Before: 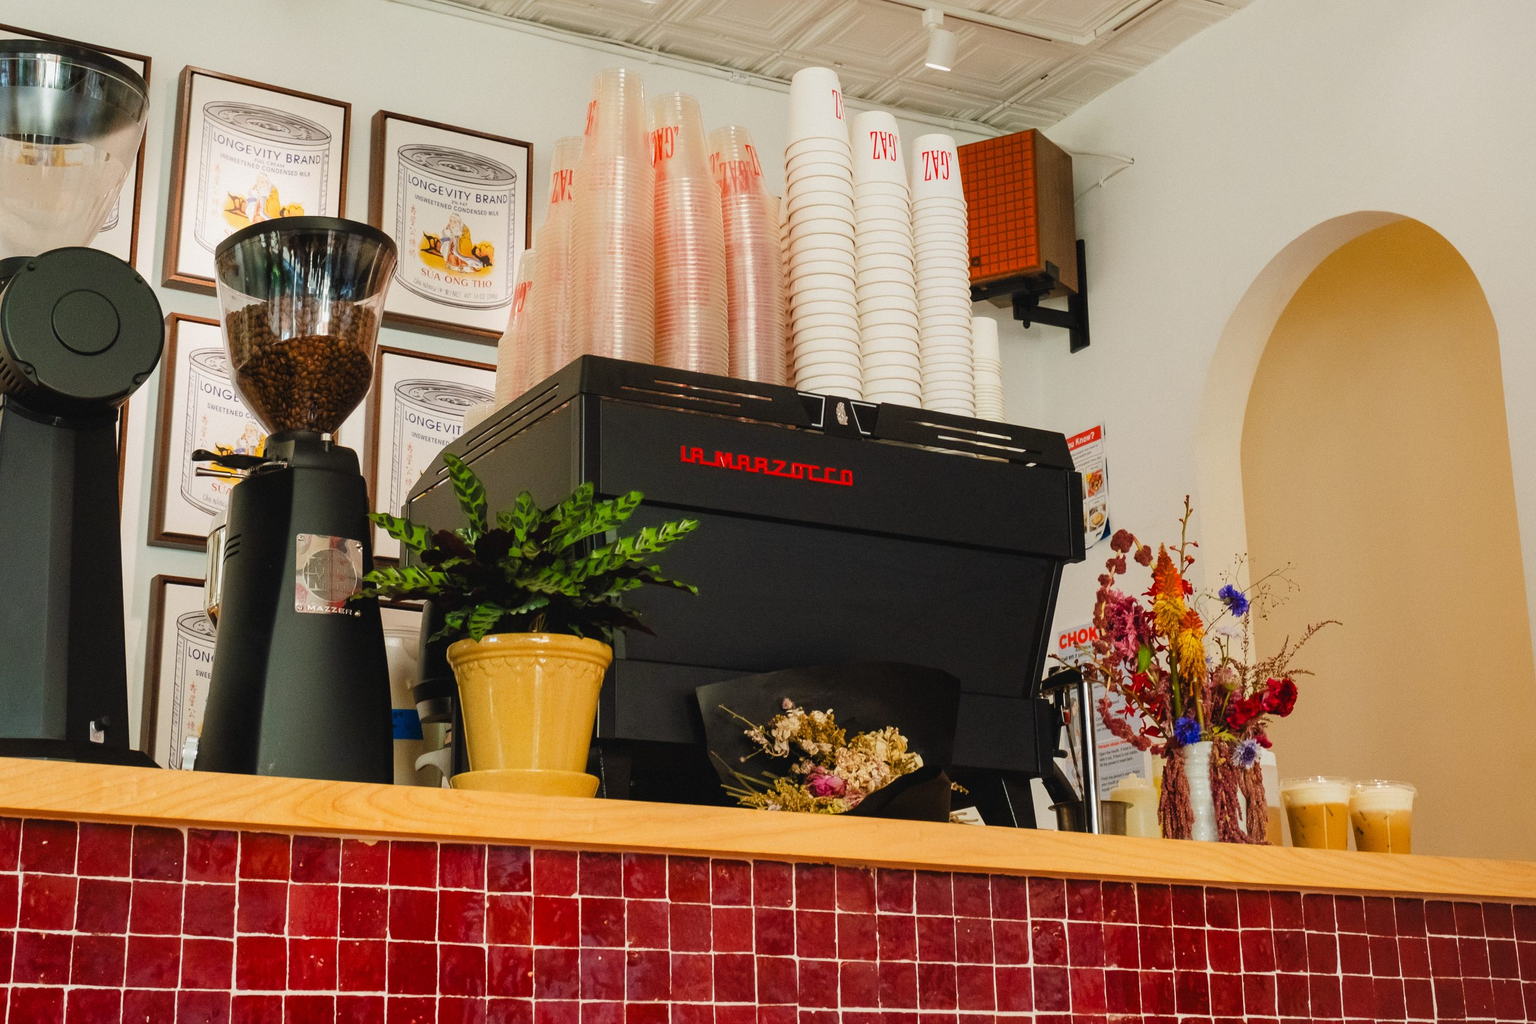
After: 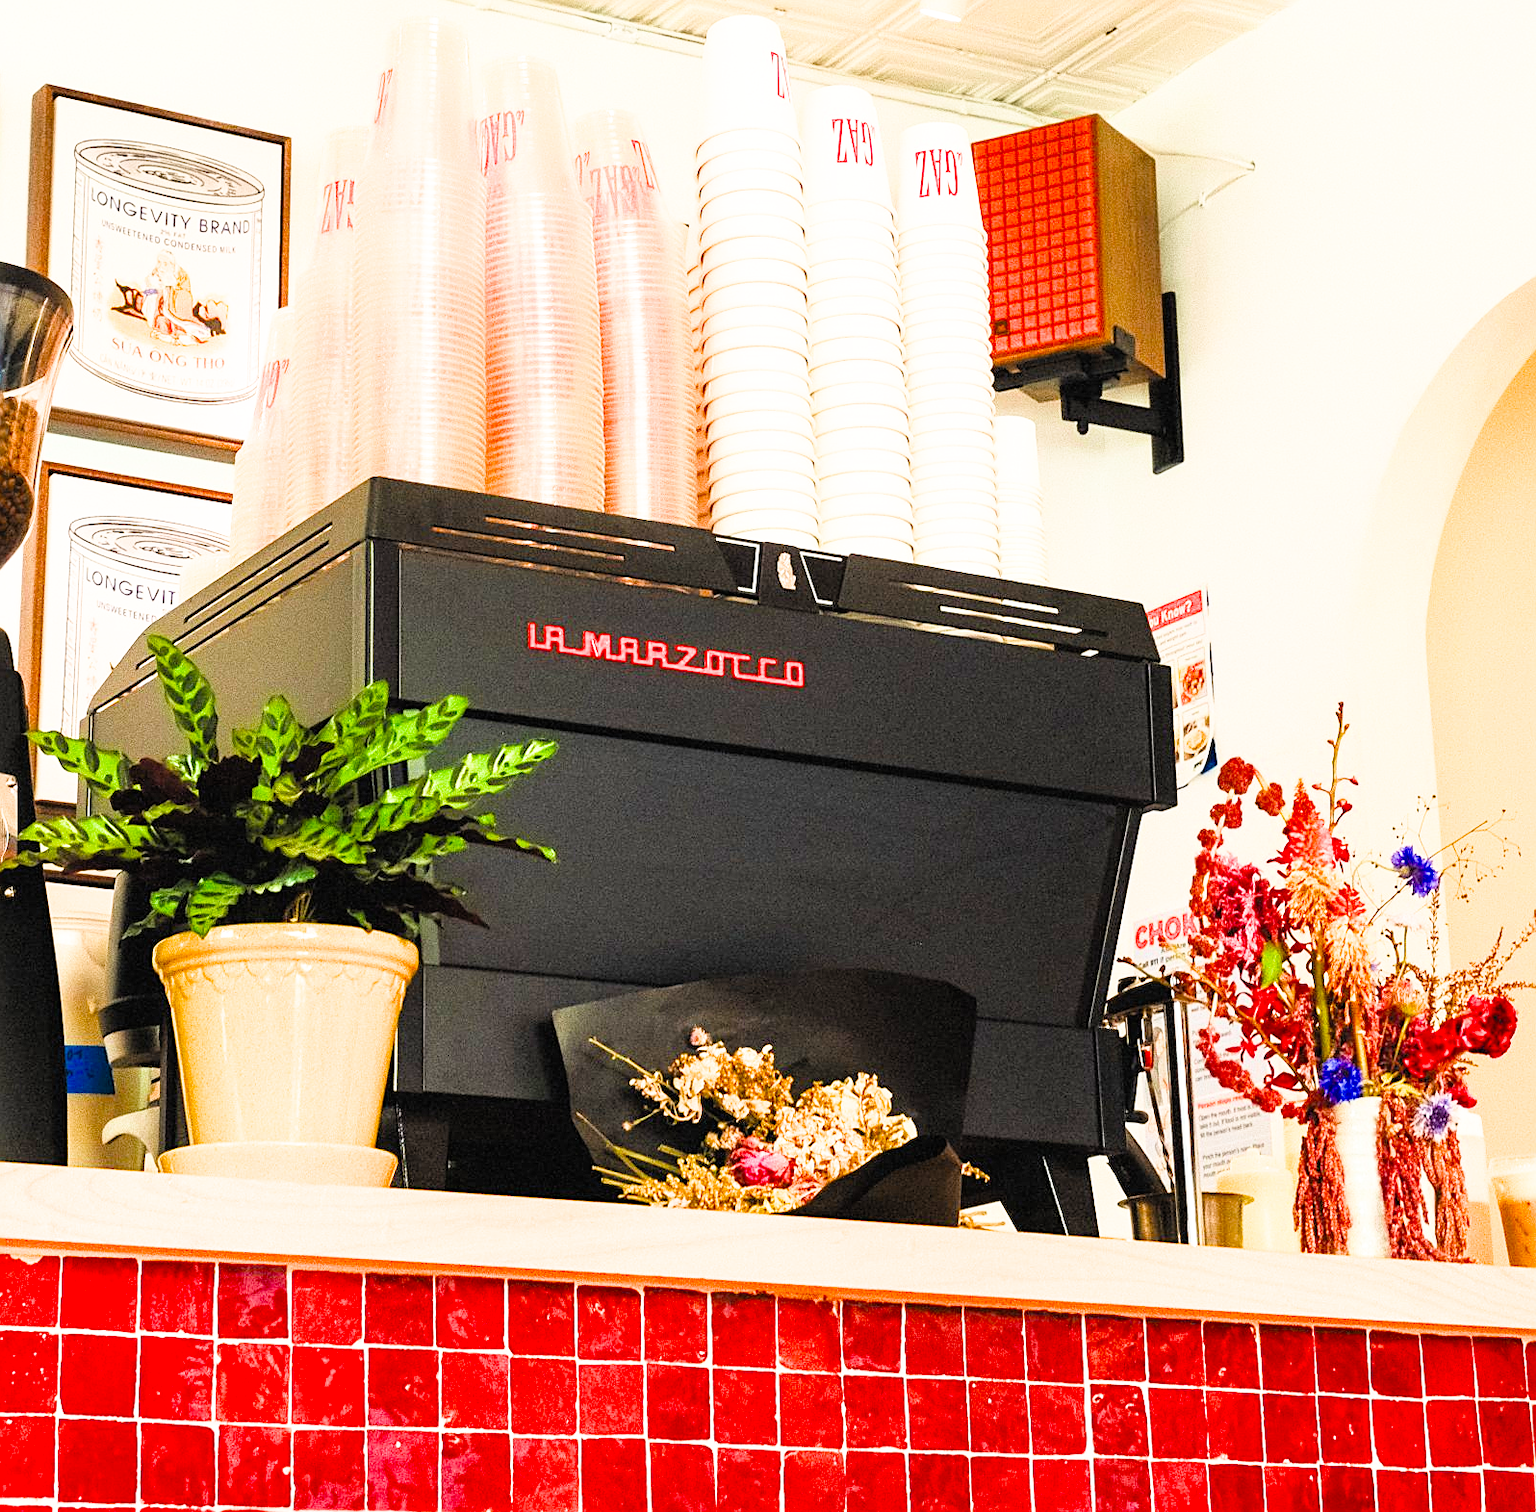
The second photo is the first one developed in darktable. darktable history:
sharpen: on, module defaults
crop and rotate: left 22.918%, top 5.629%, right 14.711%, bottom 2.247%
exposure: exposure 2.003 EV, compensate highlight preservation false
filmic rgb: black relative exposure -7.75 EV, white relative exposure 4.4 EV, threshold 3 EV, target black luminance 0%, hardness 3.76, latitude 50.51%, contrast 1.074, highlights saturation mix 10%, shadows ↔ highlights balance -0.22%, color science v4 (2020), enable highlight reconstruction true
